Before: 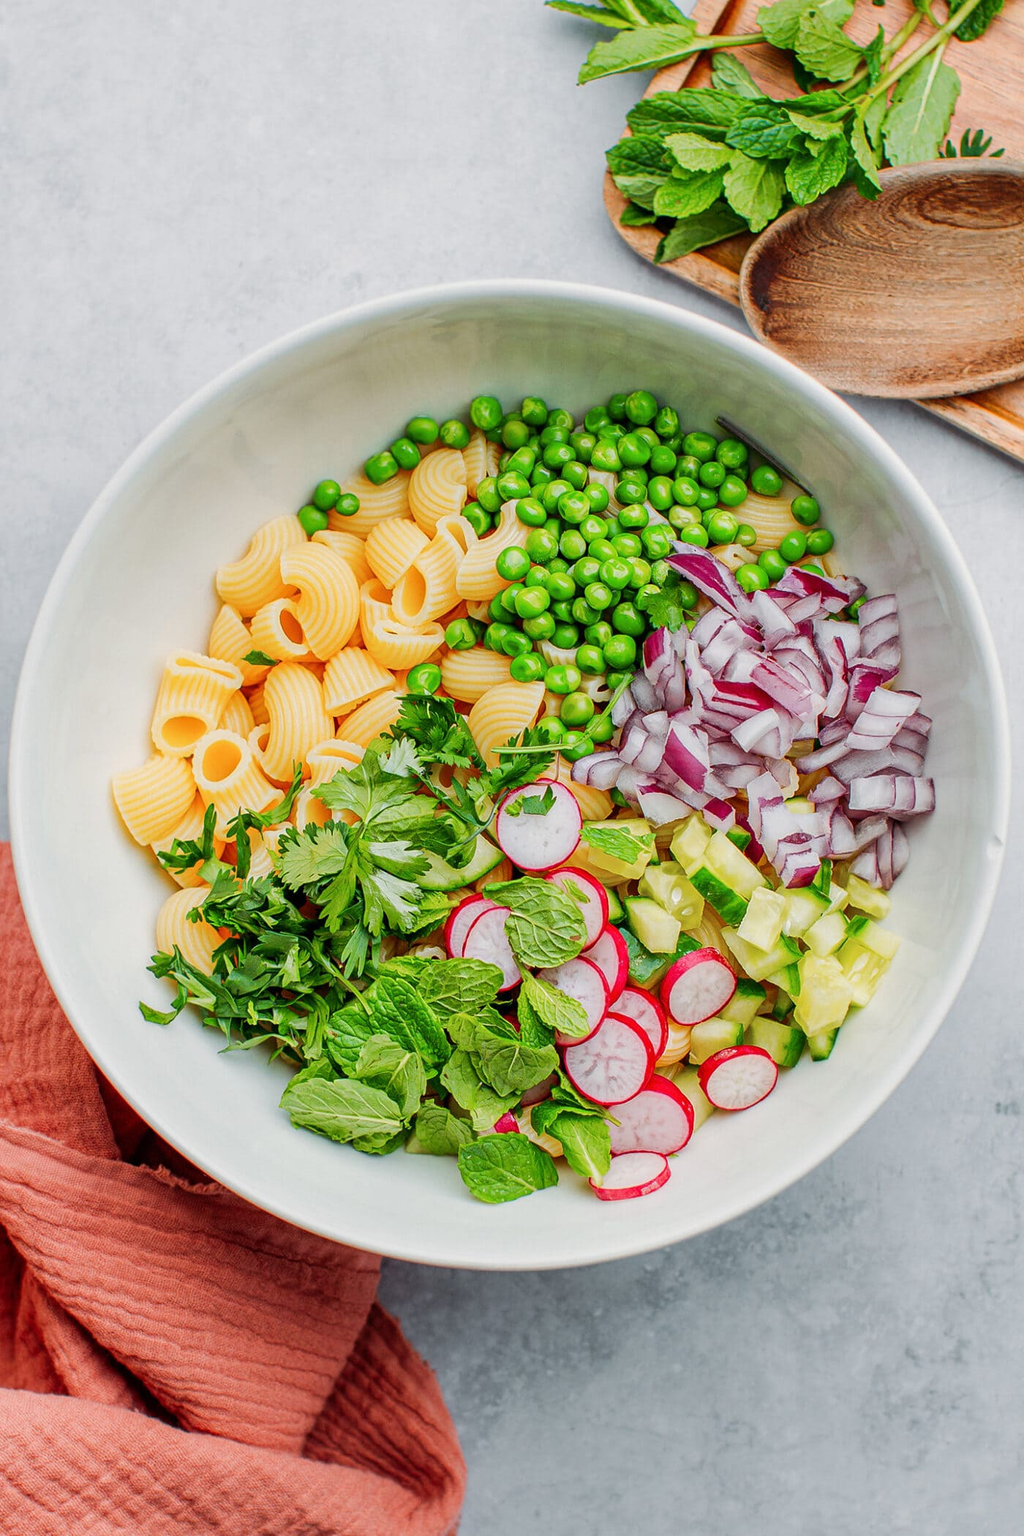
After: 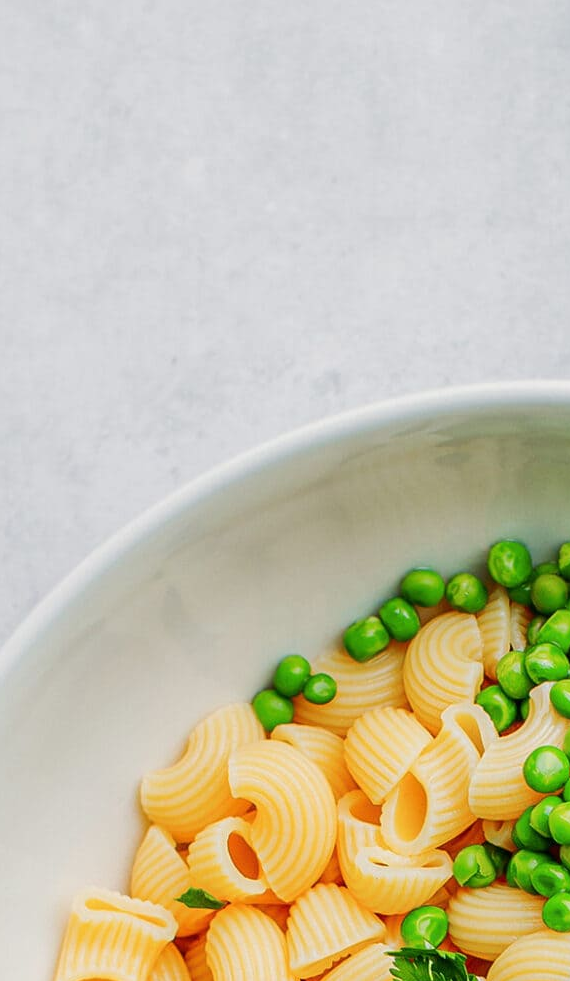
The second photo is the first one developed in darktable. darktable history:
crop and rotate: left 11.094%, top 0.062%, right 48.126%, bottom 53.207%
